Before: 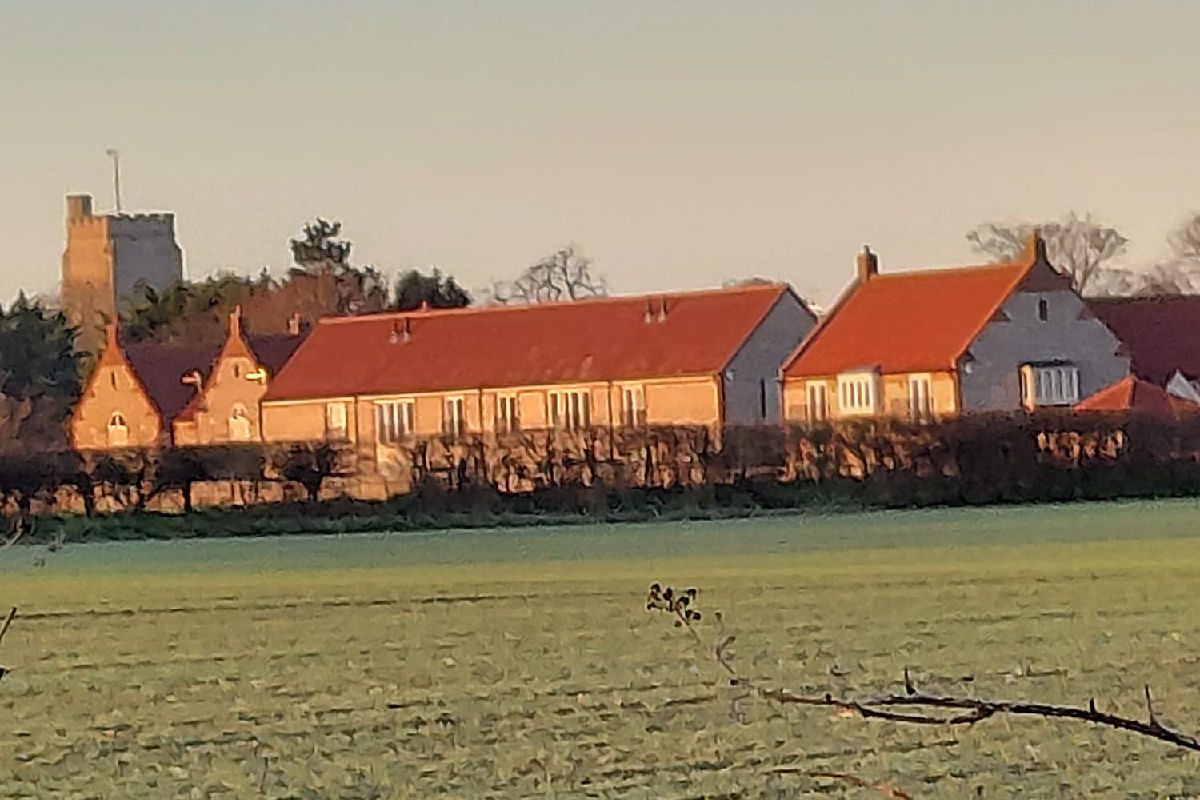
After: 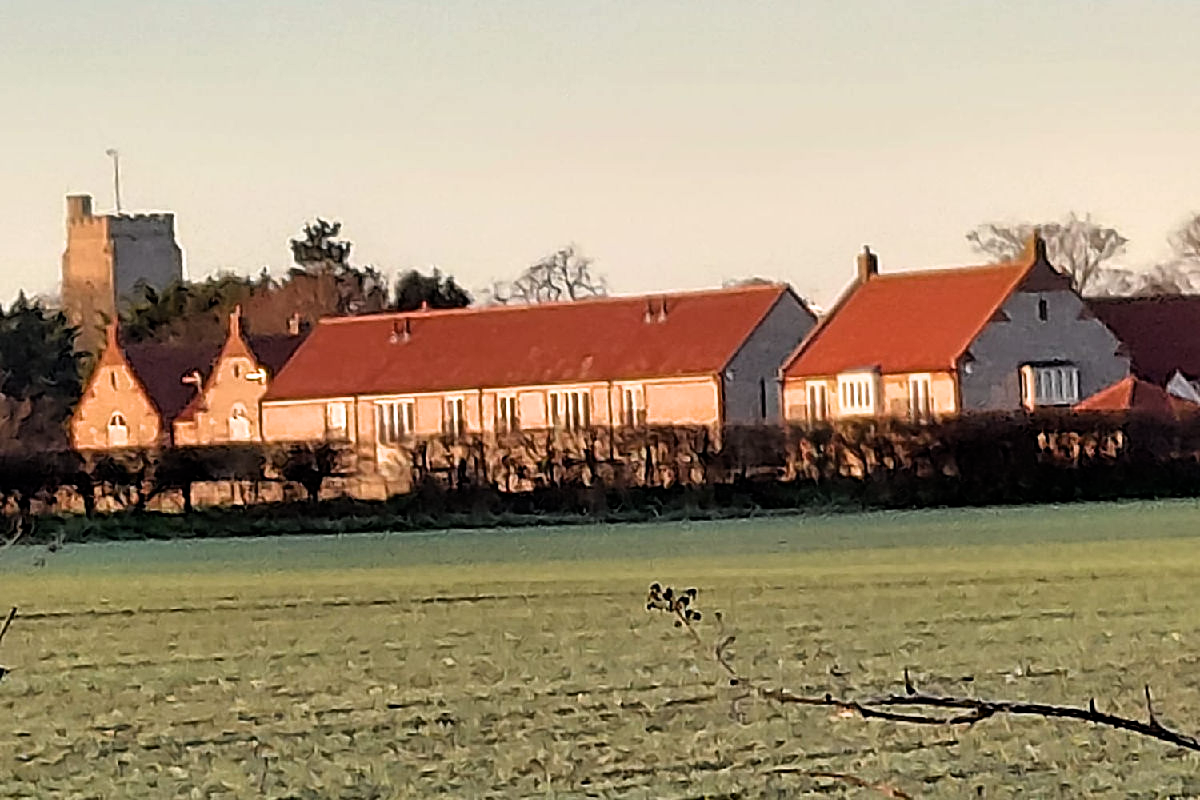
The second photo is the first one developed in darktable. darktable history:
filmic rgb: black relative exposure -8.01 EV, white relative exposure 2.19 EV, hardness 6.97
exposure: black level correction 0.004, exposure 0.017 EV, compensate highlight preservation false
